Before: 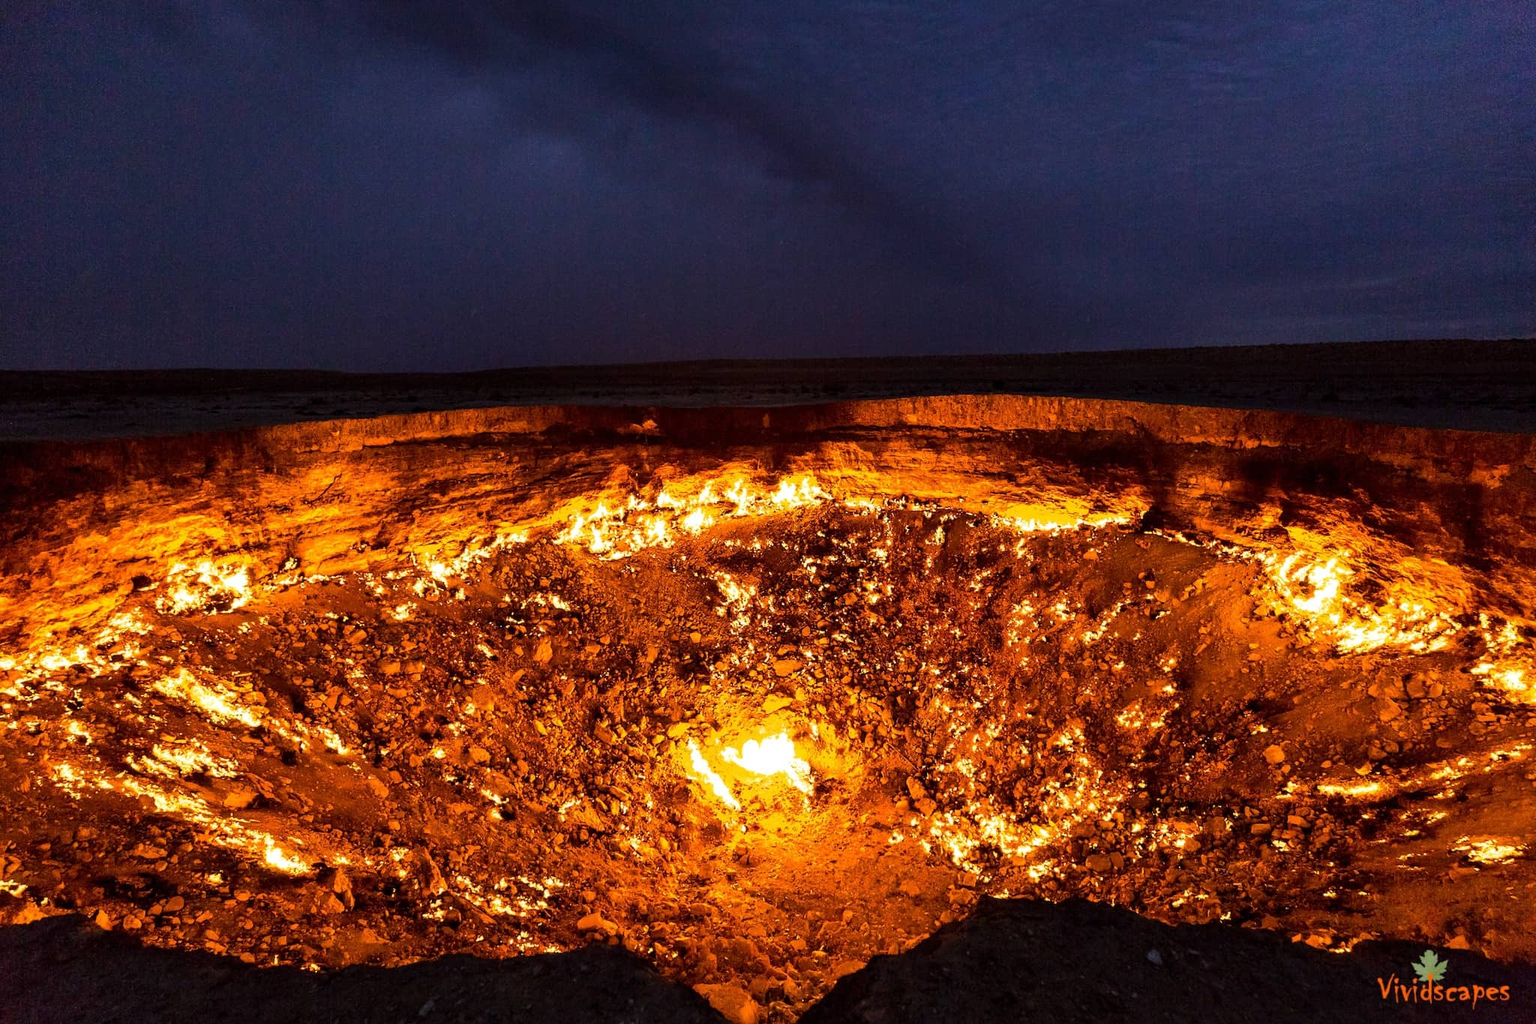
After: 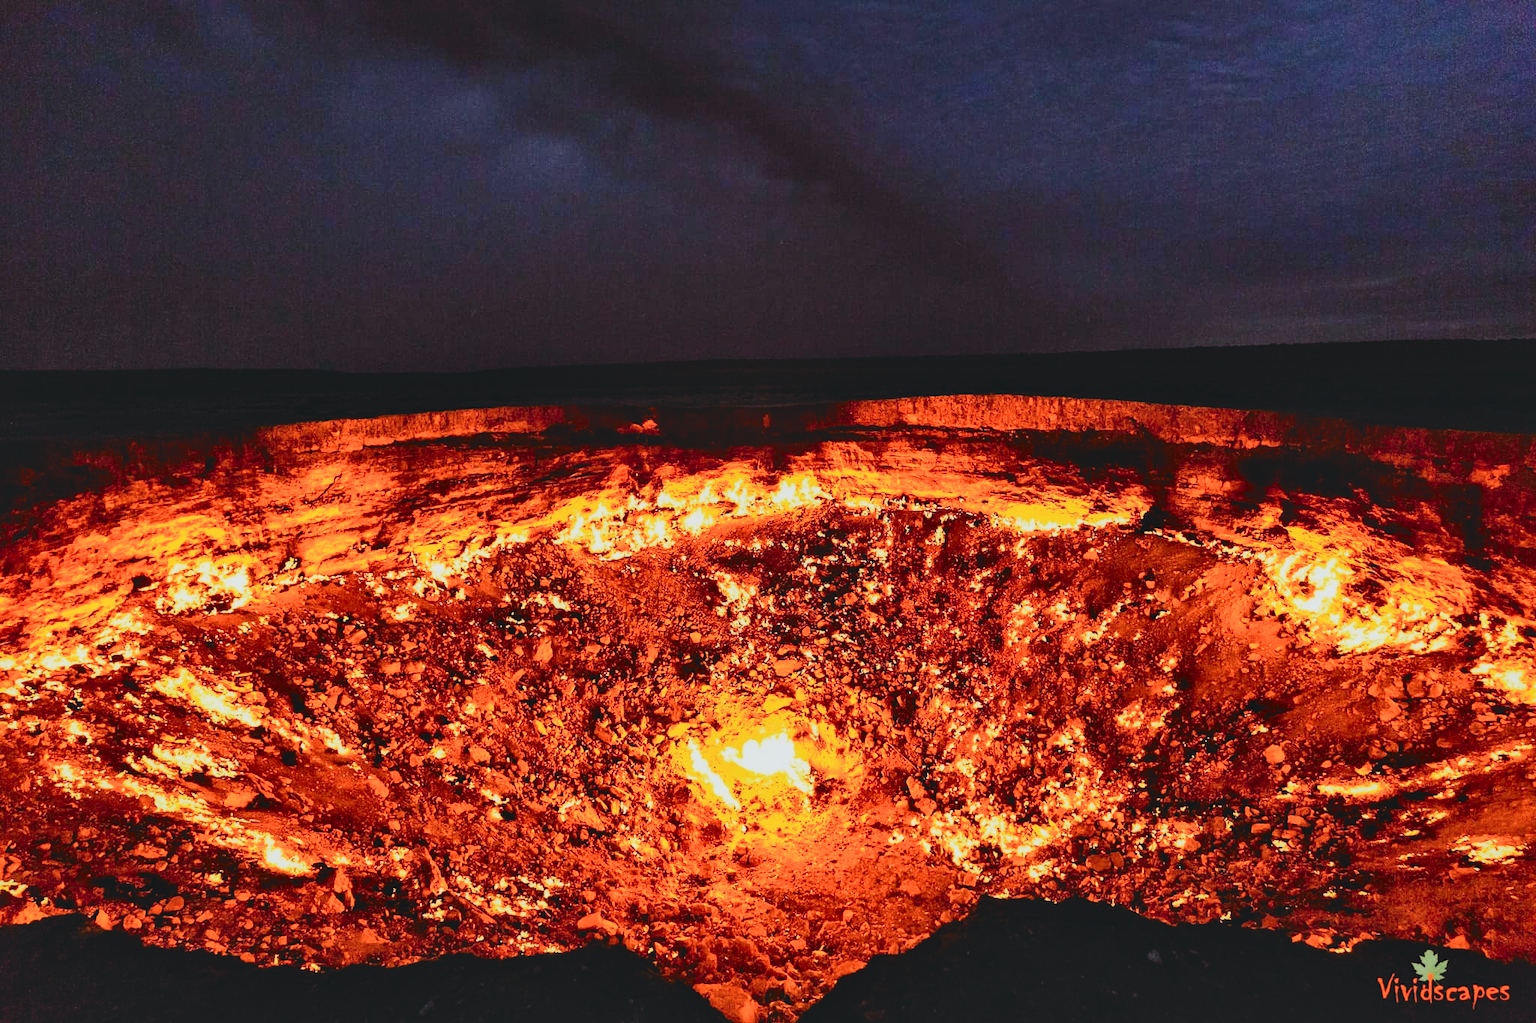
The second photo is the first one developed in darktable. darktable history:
local contrast: mode bilateral grid, contrast 20, coarseness 50, detail 144%, midtone range 0.2
tone curve: curves: ch0 [(0, 0.11) (0.181, 0.223) (0.405, 0.46) (0.456, 0.528) (0.634, 0.728) (0.877, 0.89) (0.984, 0.935)]; ch1 [(0, 0.052) (0.443, 0.43) (0.492, 0.485) (0.566, 0.579) (0.595, 0.625) (0.608, 0.654) (0.65, 0.708) (1, 0.961)]; ch2 [(0, 0) (0.33, 0.301) (0.421, 0.443) (0.447, 0.489) (0.495, 0.492) (0.537, 0.57) (0.586, 0.591) (0.663, 0.686) (1, 1)], color space Lab, independent channels, preserve colors none
filmic rgb: black relative exposure -7.65 EV, white relative exposure 4.56 EV, hardness 3.61
